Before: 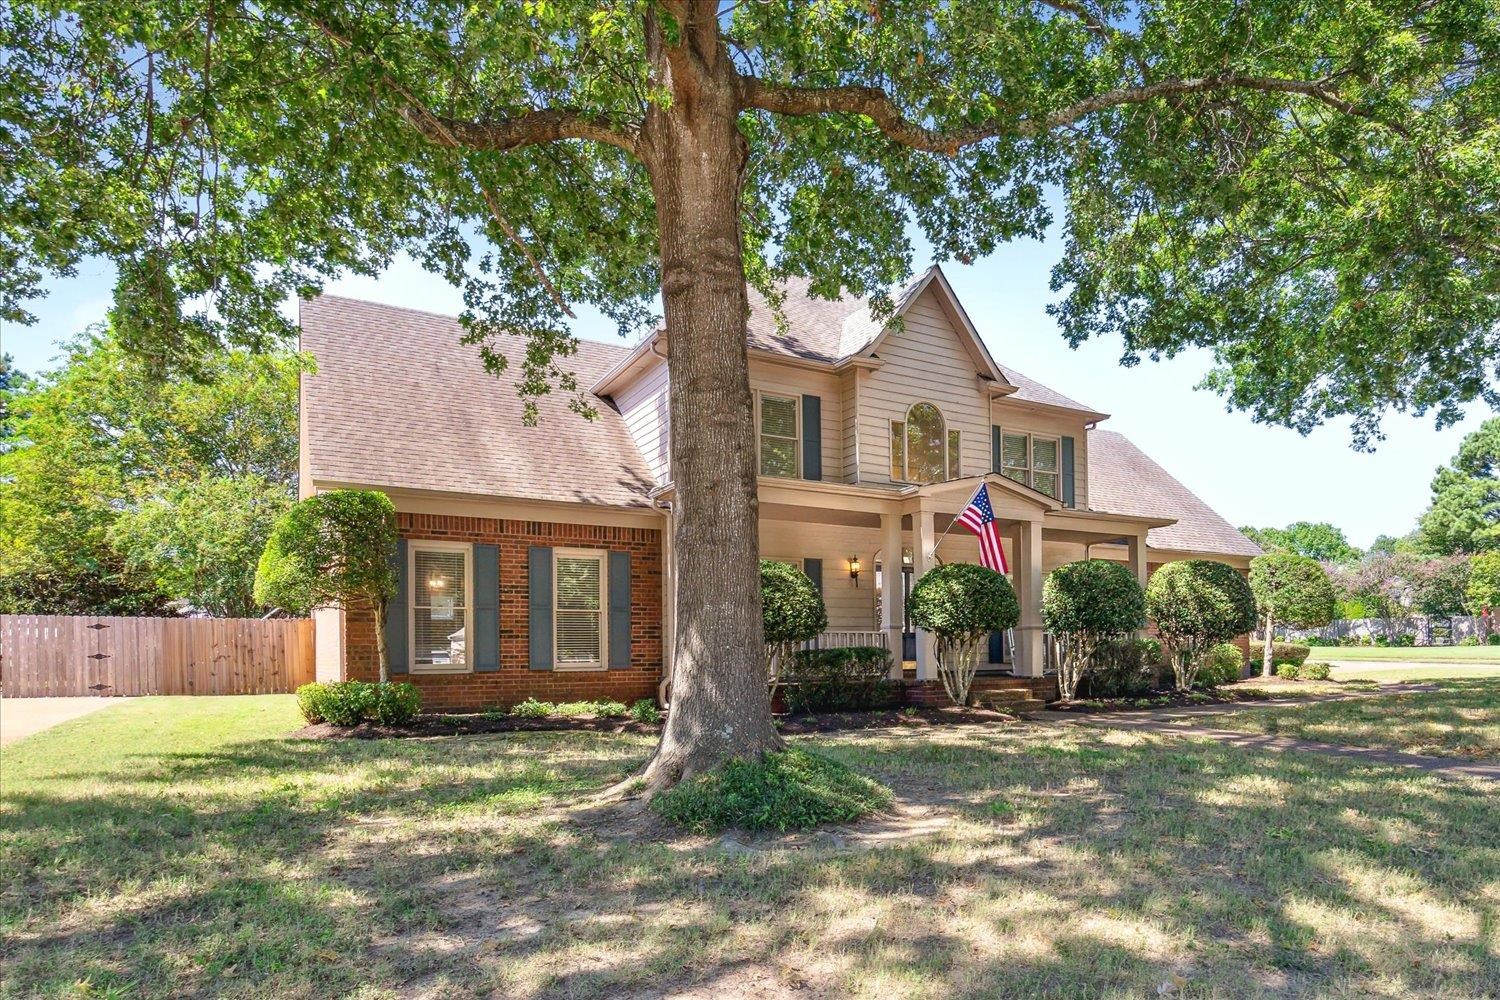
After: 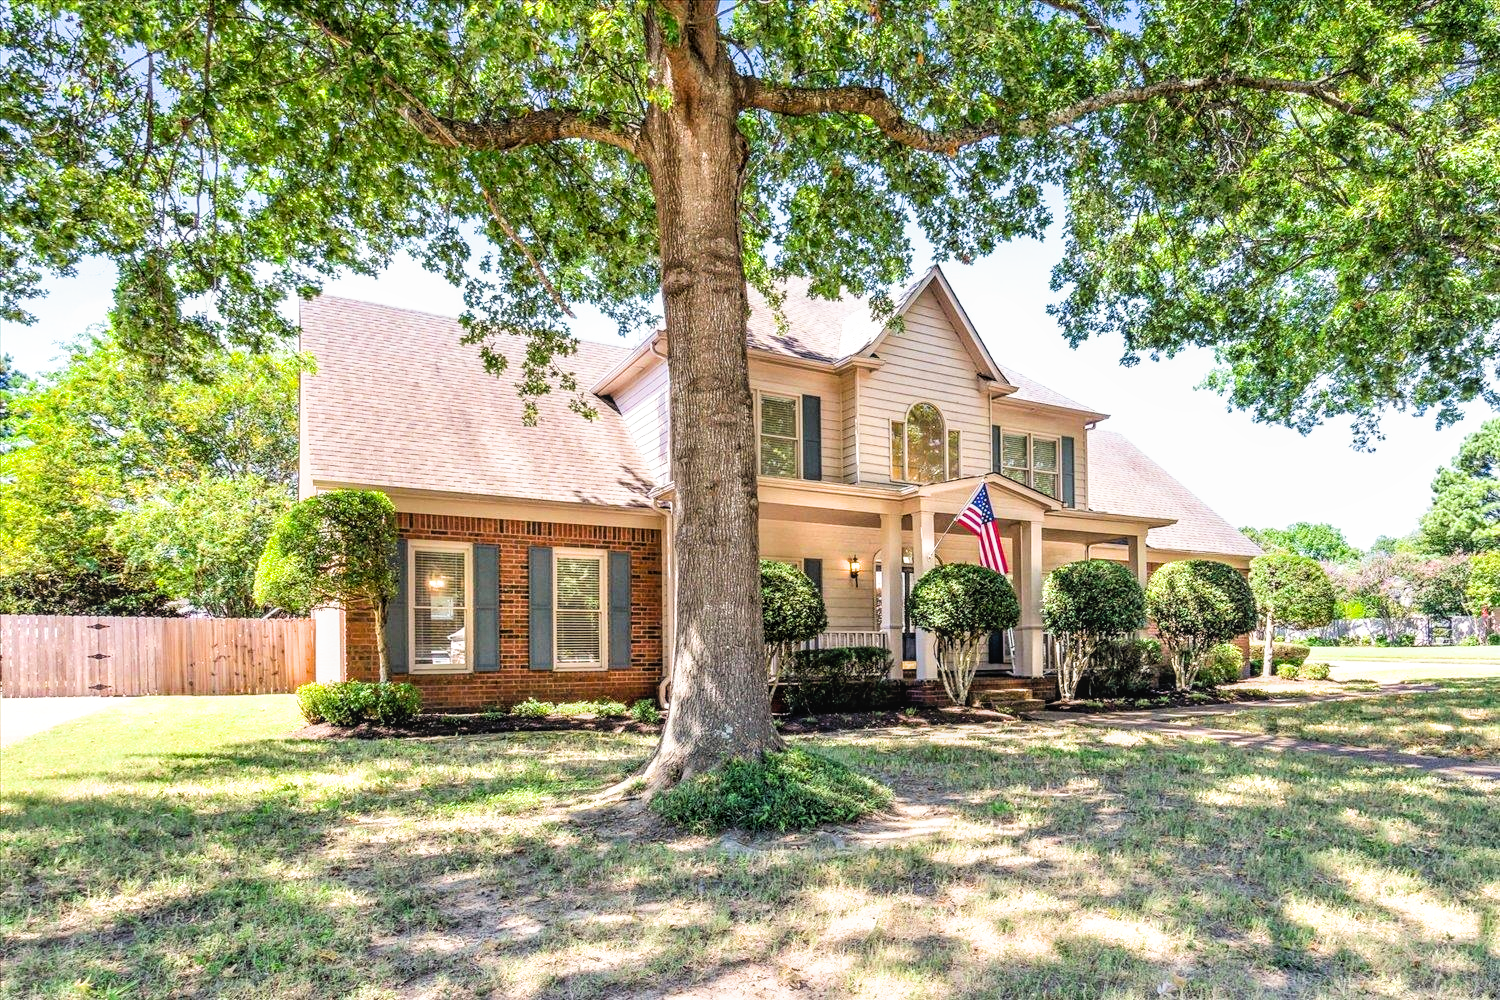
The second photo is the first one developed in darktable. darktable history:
filmic rgb: black relative exposure -5 EV, white relative exposure 3 EV, hardness 3.6, contrast 1.3, highlights saturation mix -30%
exposure: black level correction 0, exposure 0.7 EV, compensate highlight preservation false
color balance rgb: perceptual saturation grading › global saturation 10%, global vibrance 10%
local contrast: detail 115%
